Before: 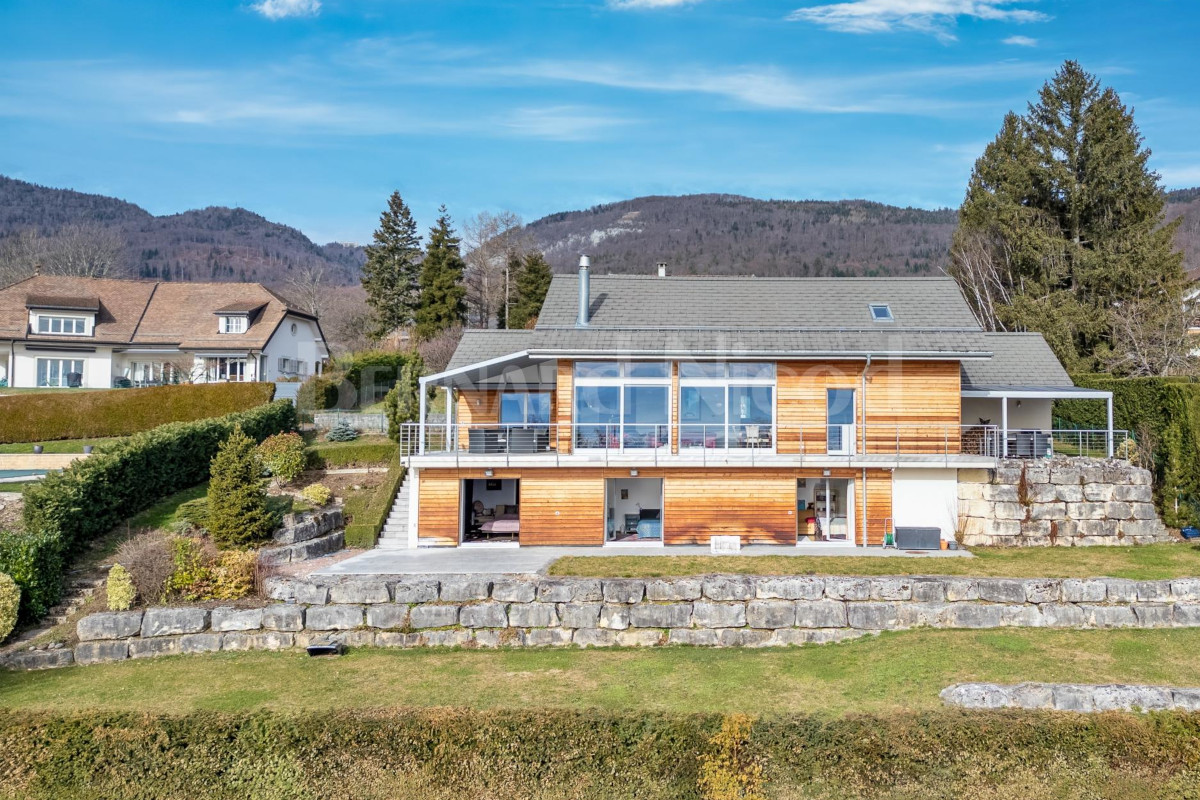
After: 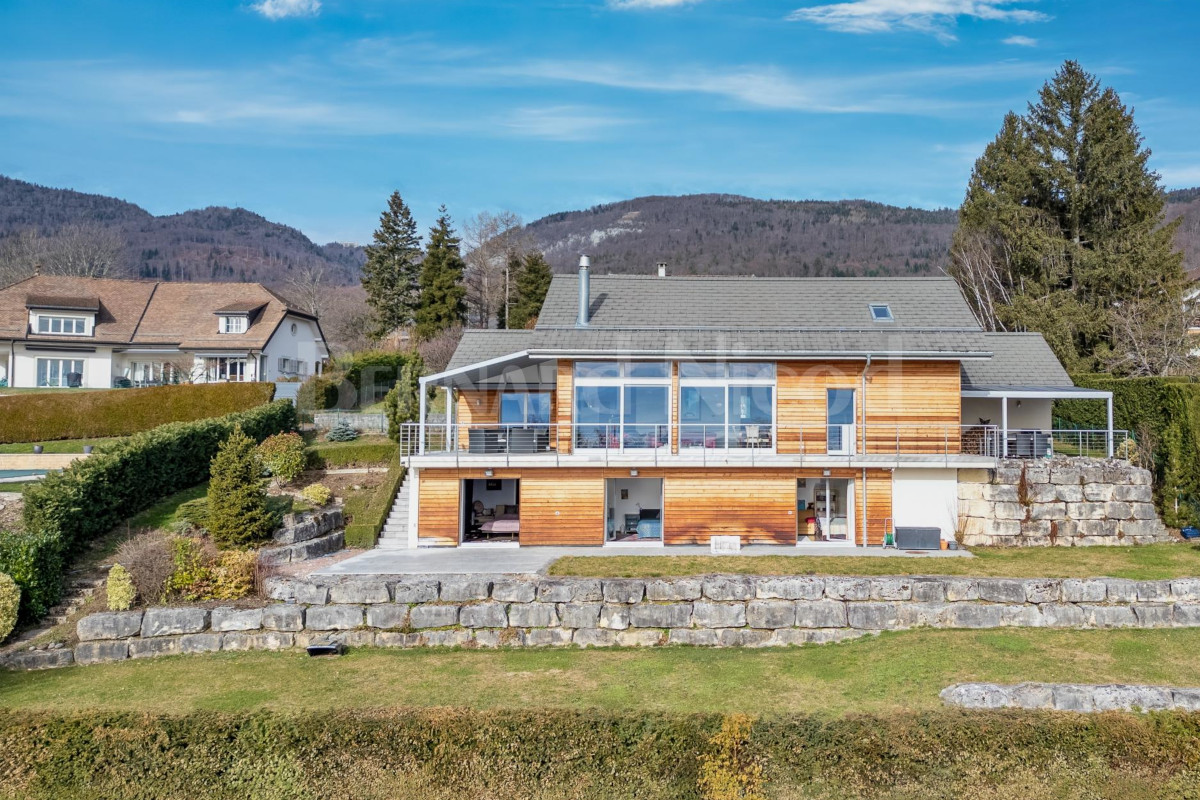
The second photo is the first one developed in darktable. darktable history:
exposure: exposure -0.142 EV, compensate exposure bias true, compensate highlight preservation false
